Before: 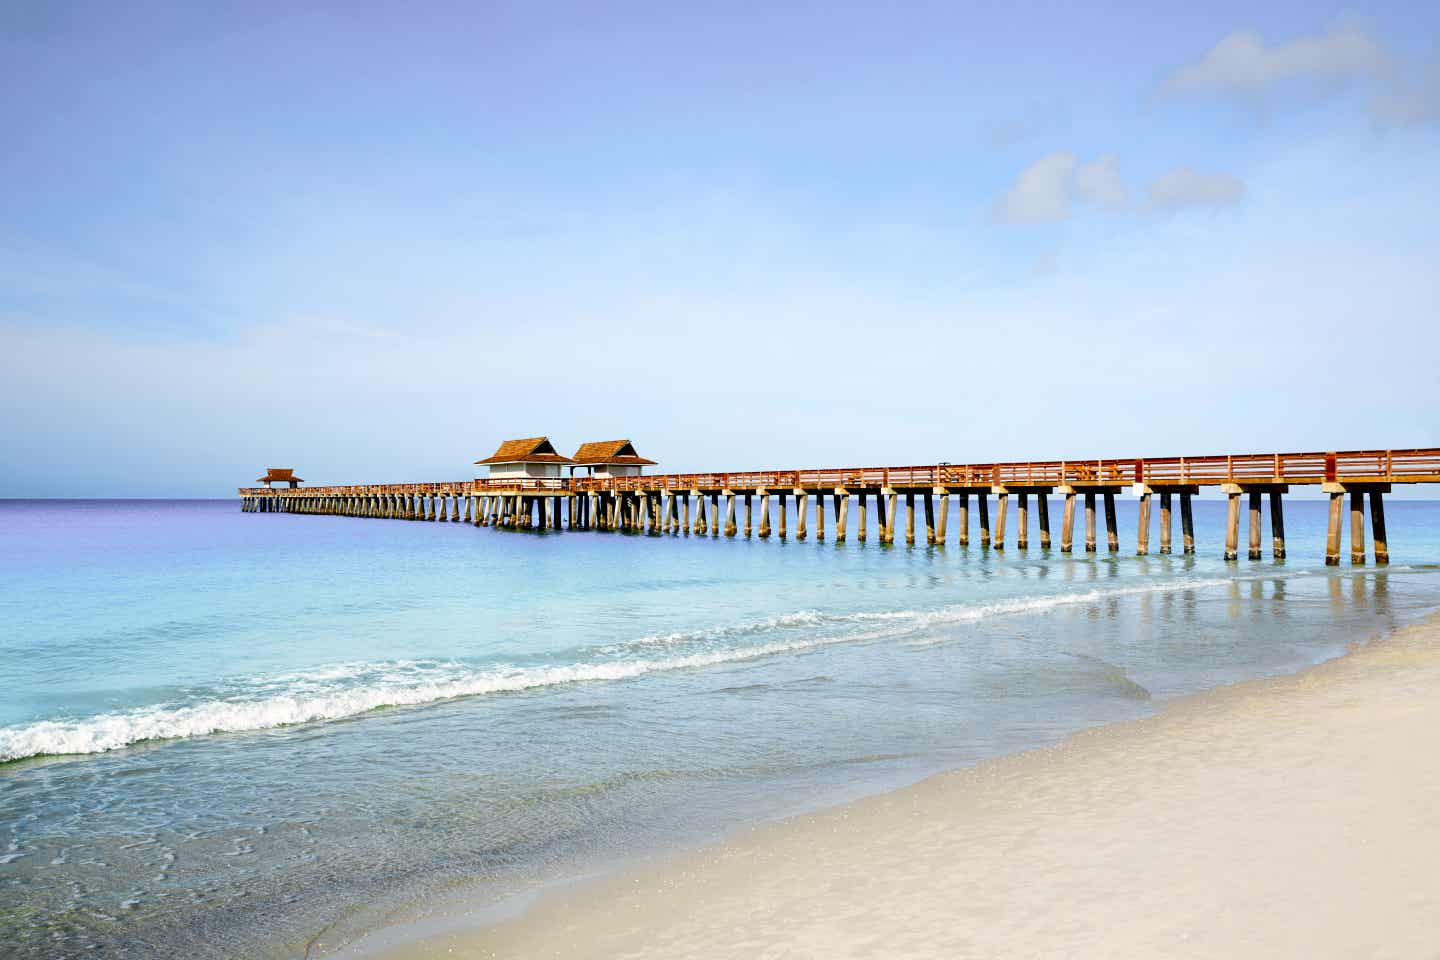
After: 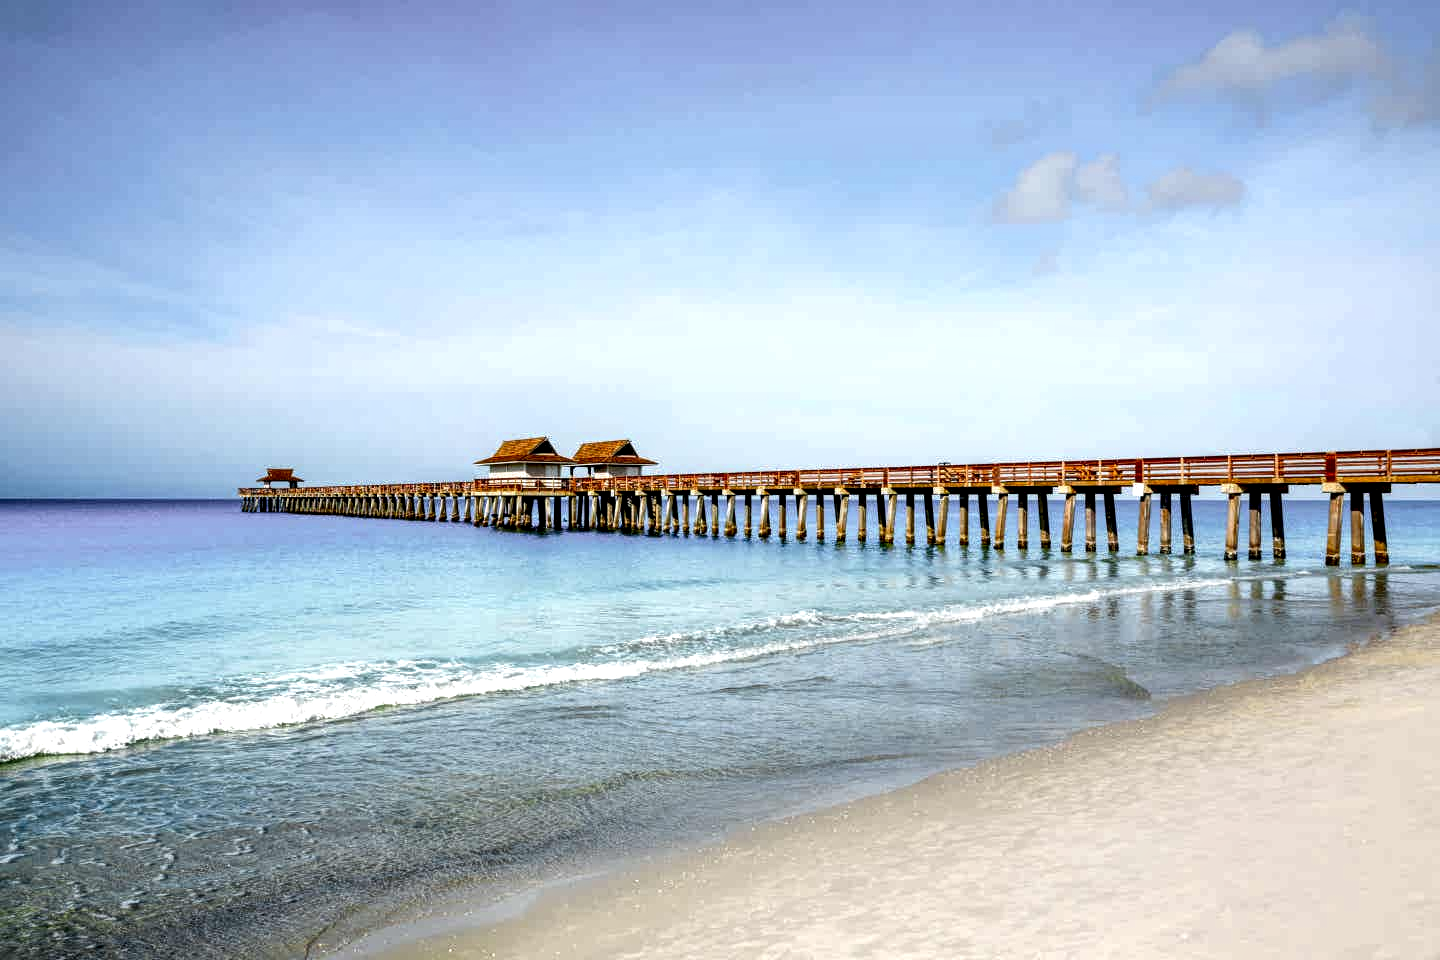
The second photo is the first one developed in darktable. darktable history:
contrast brightness saturation: brightness -0.093
shadows and highlights: shadows -9.35, white point adjustment 1.46, highlights 11.82
local contrast: highlights 78%, shadows 56%, detail 174%, midtone range 0.422
